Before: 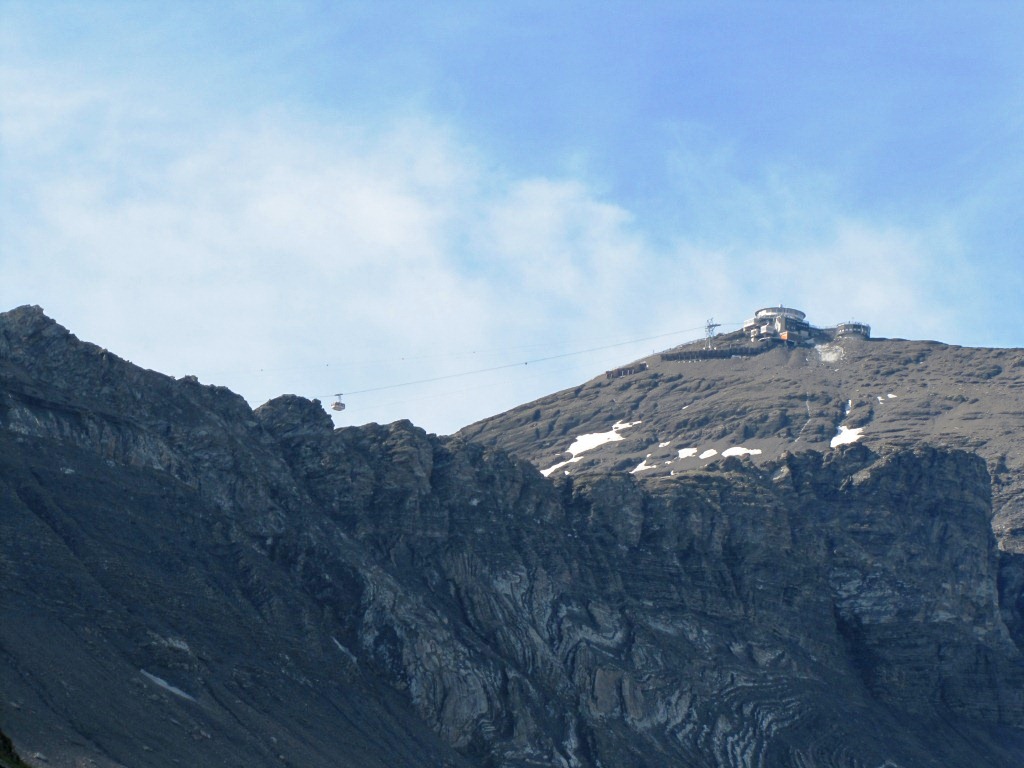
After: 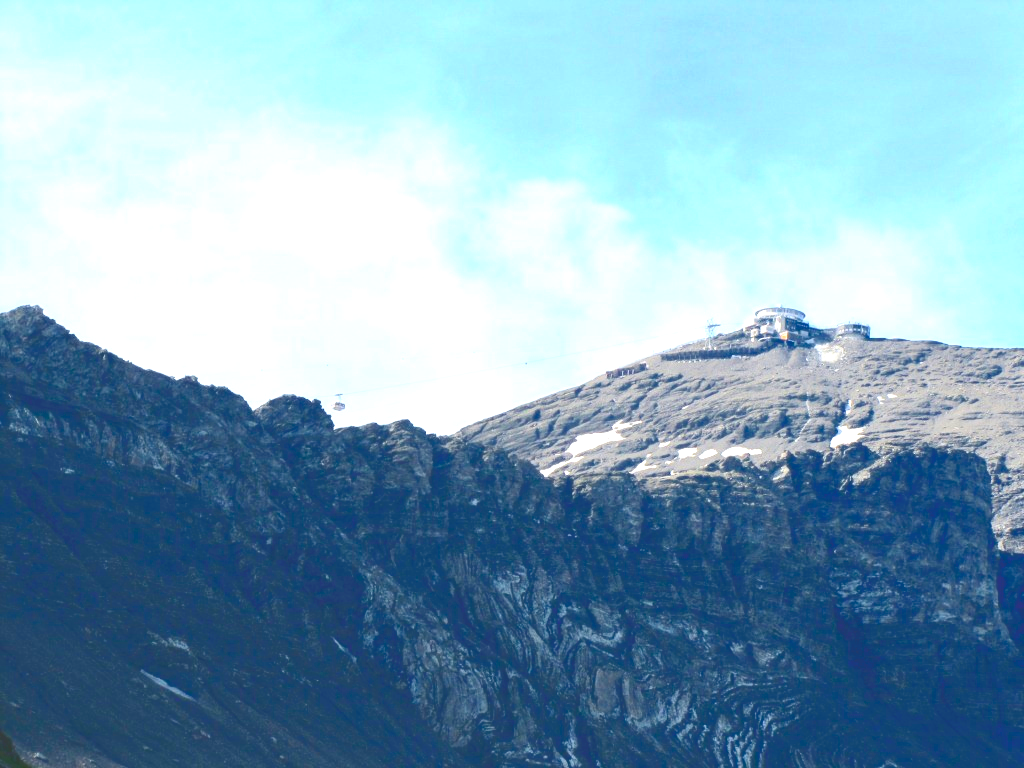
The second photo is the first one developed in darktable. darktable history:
exposure: exposure 0.916 EV, compensate highlight preservation false
tone curve: curves: ch0 [(0, 0) (0.003, 0.24) (0.011, 0.24) (0.025, 0.24) (0.044, 0.244) (0.069, 0.244) (0.1, 0.252) (0.136, 0.264) (0.177, 0.274) (0.224, 0.284) (0.277, 0.313) (0.335, 0.361) (0.399, 0.415) (0.468, 0.498) (0.543, 0.595) (0.623, 0.695) (0.709, 0.793) (0.801, 0.883) (0.898, 0.942) (1, 1)], color space Lab, independent channels, preserve colors none
color balance rgb: shadows lift › chroma 4.205%, shadows lift › hue 254.29°, perceptual saturation grading › global saturation 19.412%, global vibrance 16.269%, saturation formula JzAzBz (2021)
